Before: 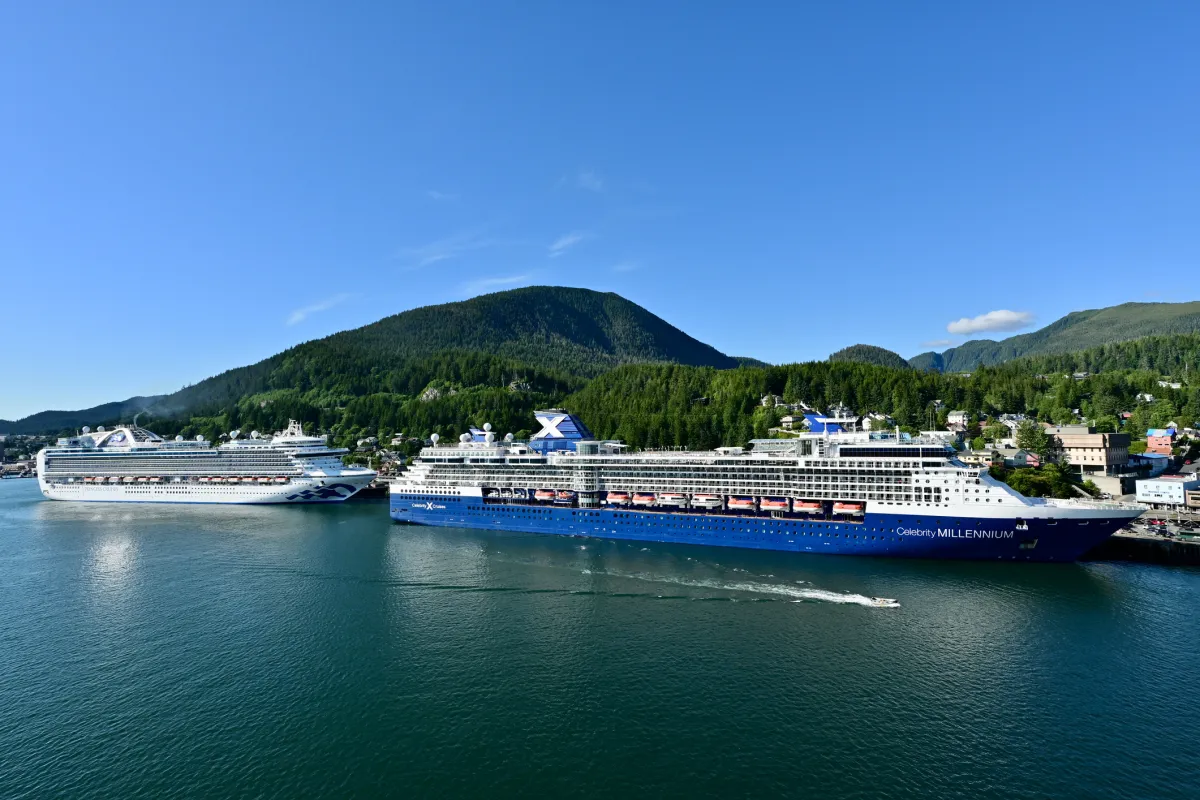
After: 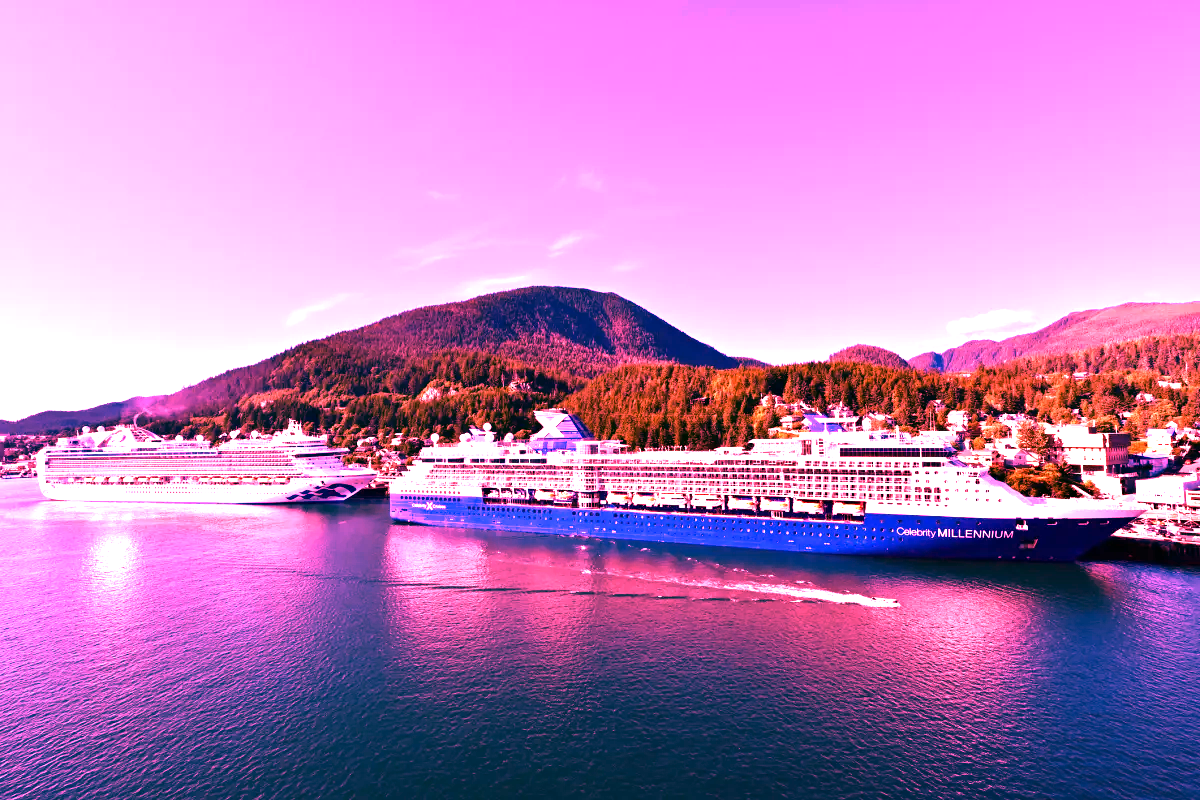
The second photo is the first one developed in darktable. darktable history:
white balance: red 4.26, blue 1.802
velvia: on, module defaults
